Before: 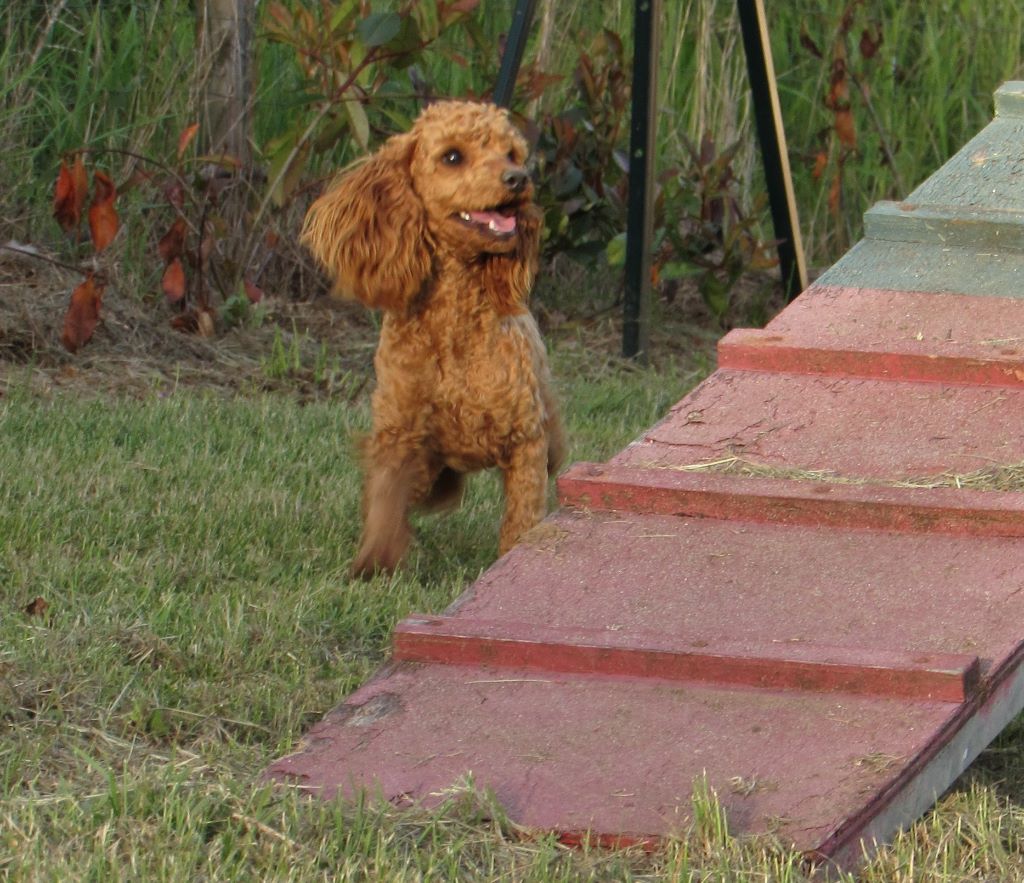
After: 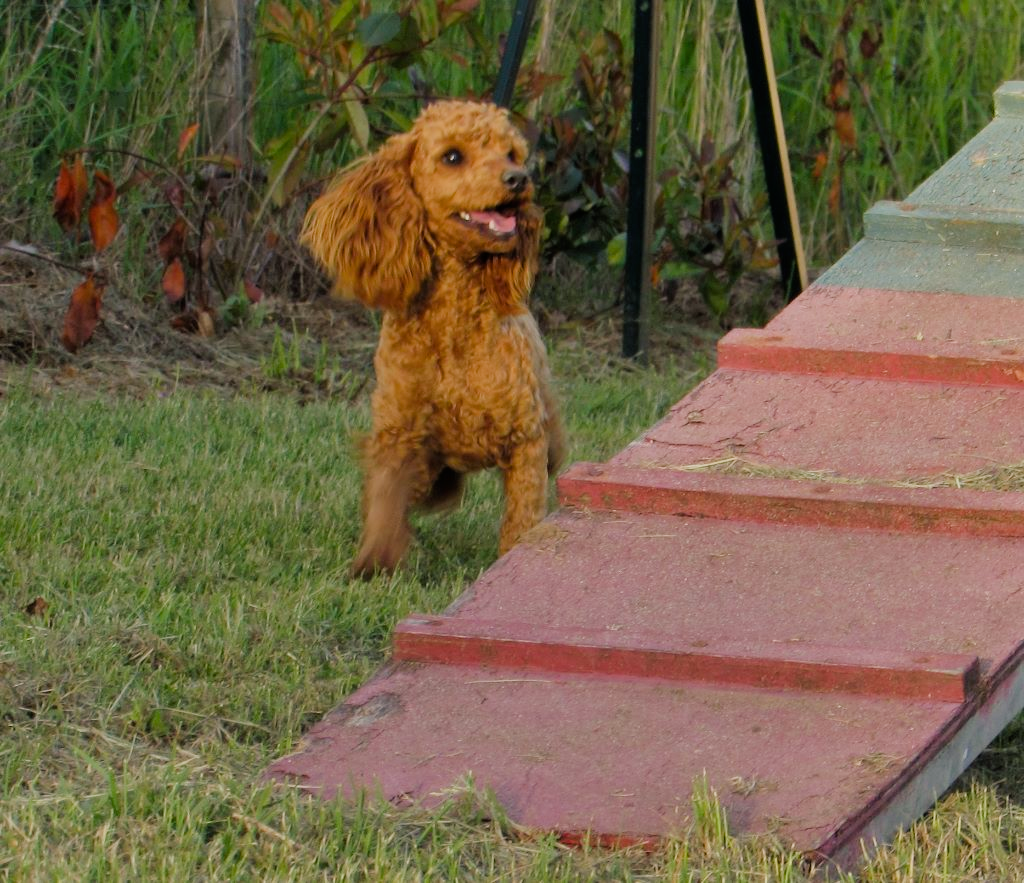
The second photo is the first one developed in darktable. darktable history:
color balance rgb: shadows lift › chroma 2.916%, shadows lift › hue 243.19°, highlights gain › chroma 0.179%, highlights gain › hue 330.27°, linear chroma grading › global chroma 9.364%, perceptual saturation grading › global saturation 1.647%, perceptual saturation grading › highlights -1.101%, perceptual saturation grading › mid-tones 3.924%, perceptual saturation grading › shadows 7.284%, global vibrance 20%
filmic rgb: black relative exposure -7.65 EV, white relative exposure 4.56 EV, hardness 3.61
